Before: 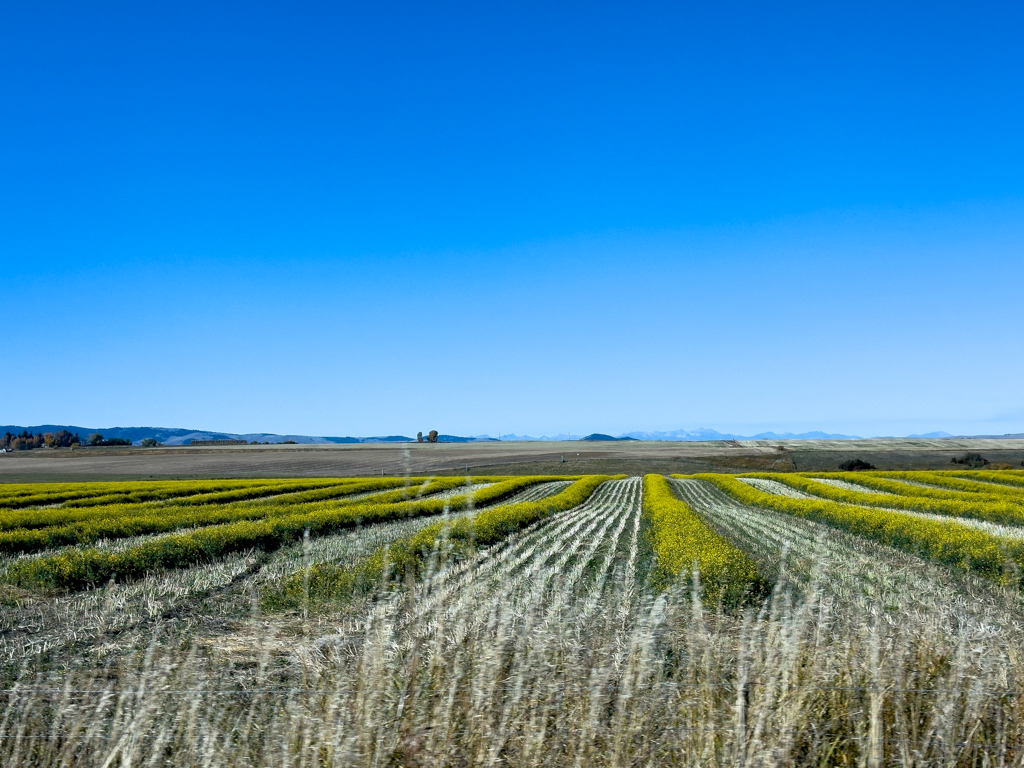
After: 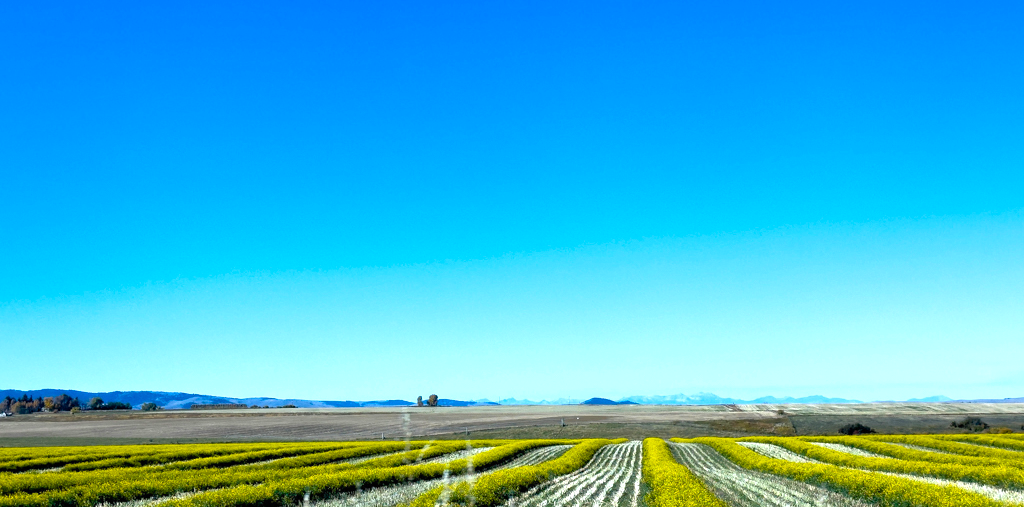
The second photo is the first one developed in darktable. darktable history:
crop and rotate: top 4.798%, bottom 29.166%
exposure: black level correction 0, exposure 0.695 EV, compensate highlight preservation false
color balance rgb: perceptual saturation grading › global saturation 25.68%
